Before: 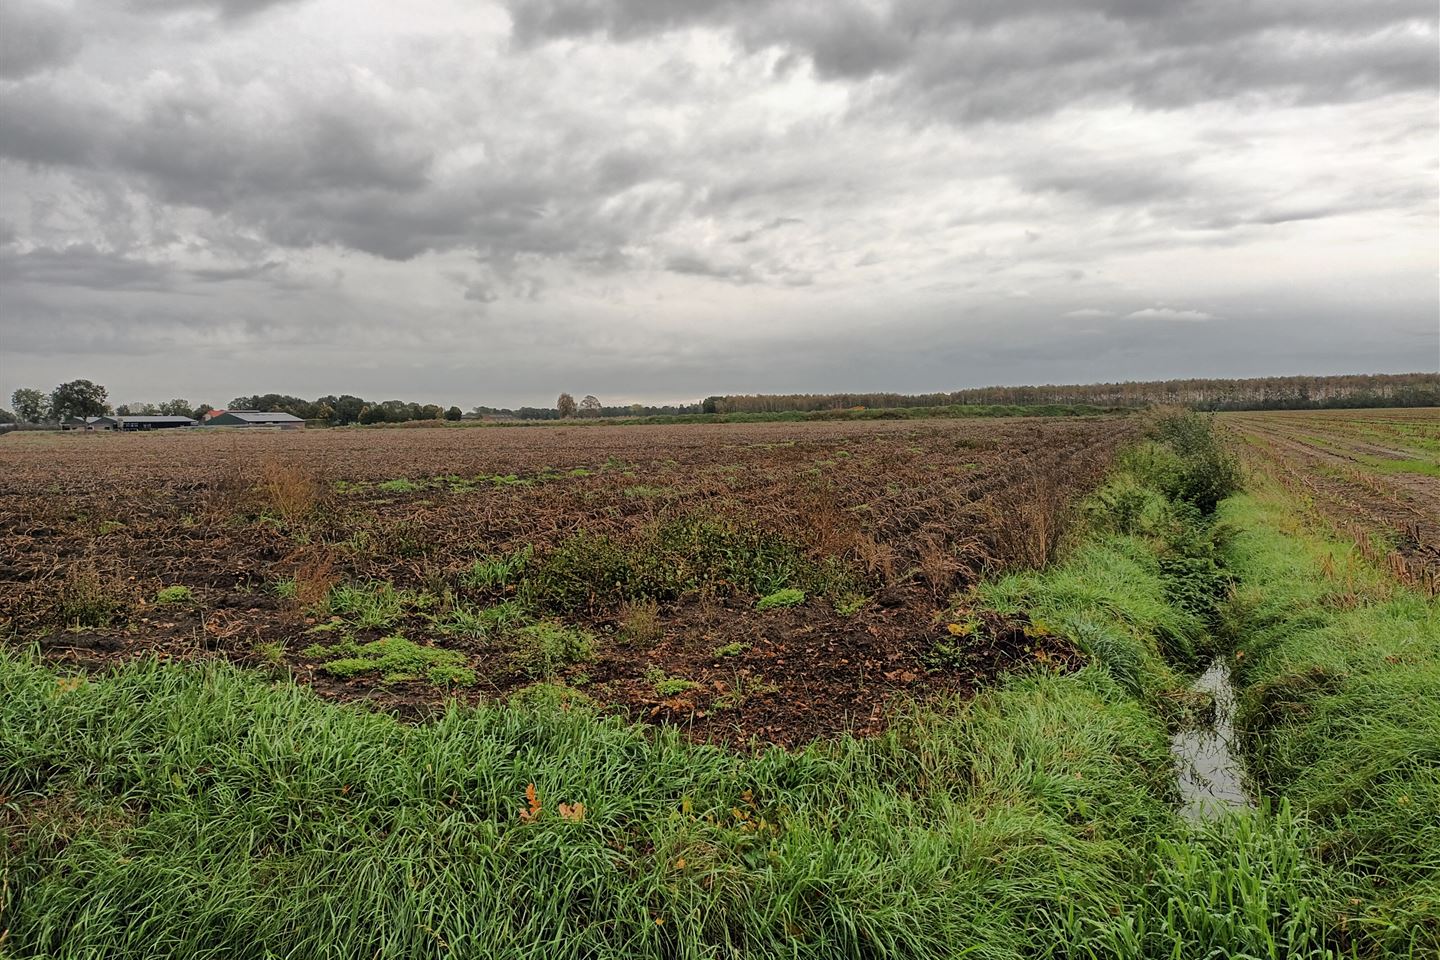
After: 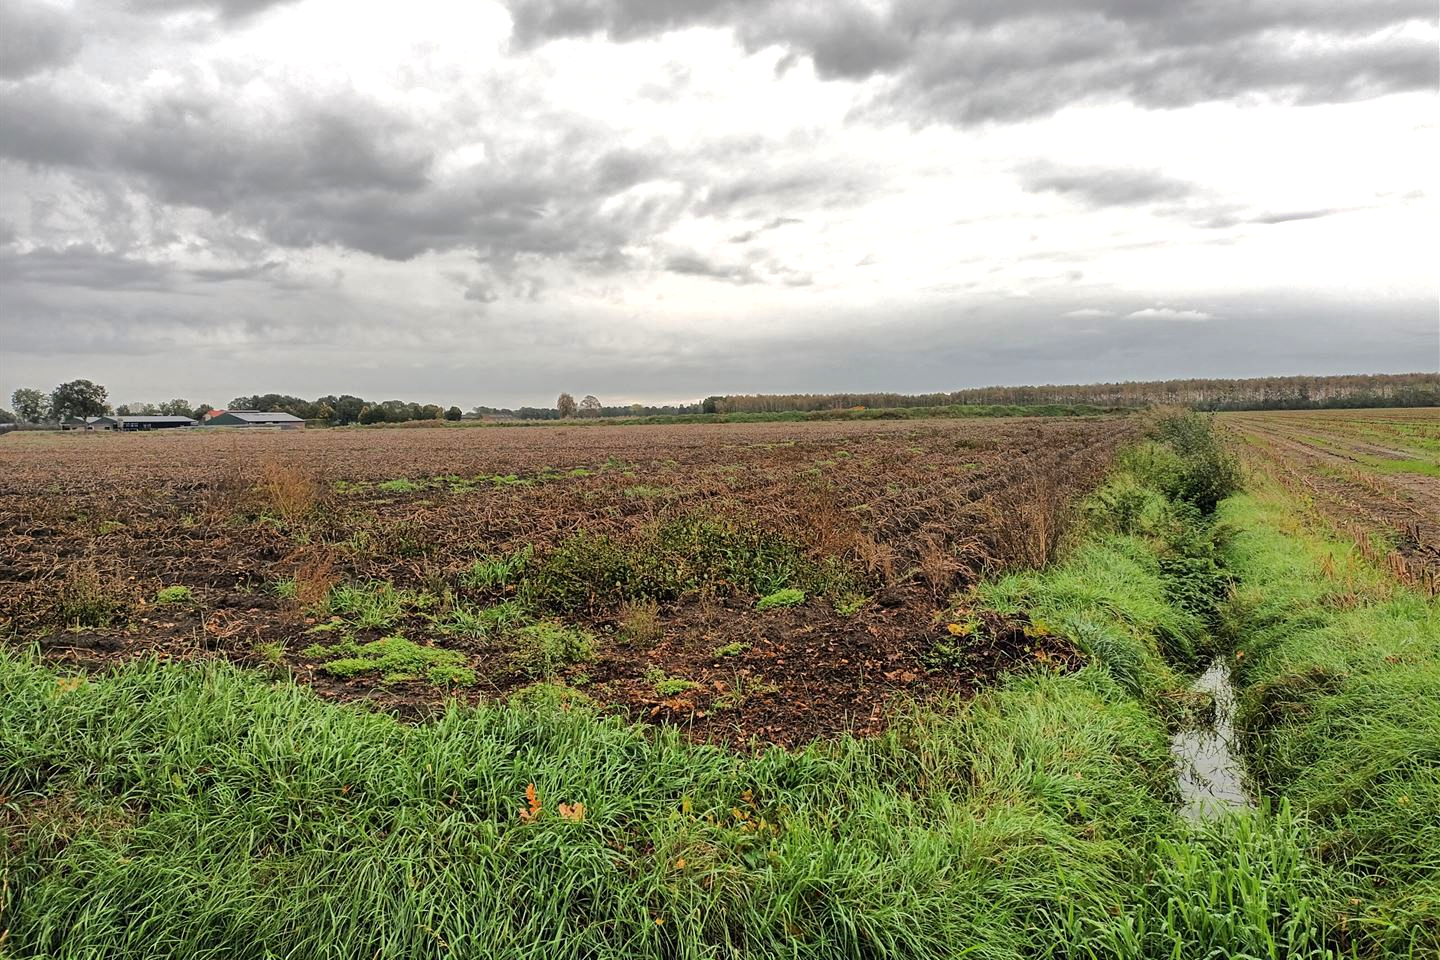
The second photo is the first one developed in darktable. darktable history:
exposure: exposure 0.6 EV, compensate highlight preservation false
shadows and highlights: shadows -20, white point adjustment -2, highlights -35
